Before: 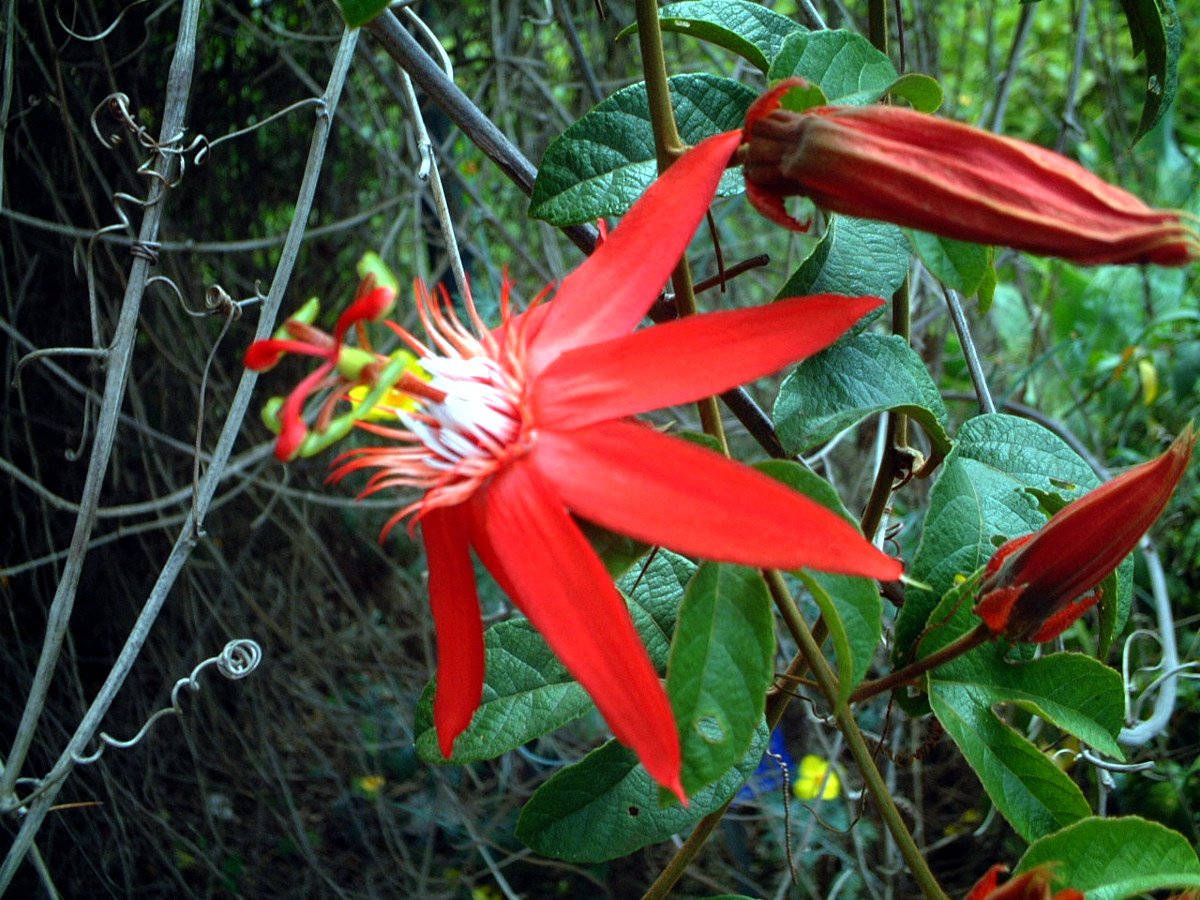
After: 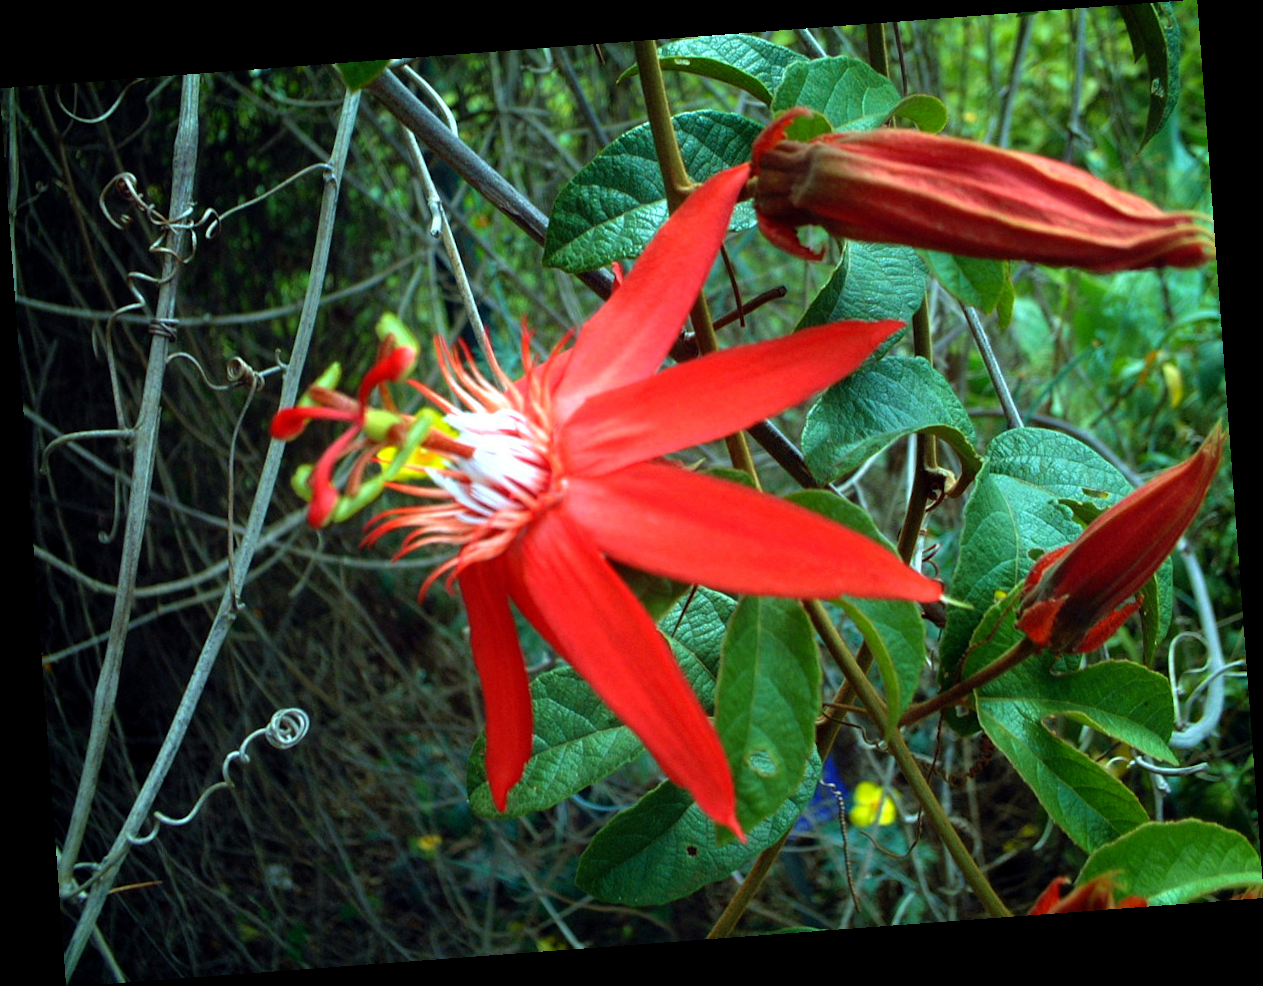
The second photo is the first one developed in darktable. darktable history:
velvia: on, module defaults
rotate and perspective: rotation -4.25°, automatic cropping off
rgb curve: curves: ch2 [(0, 0) (0.567, 0.512) (1, 1)], mode RGB, independent channels
